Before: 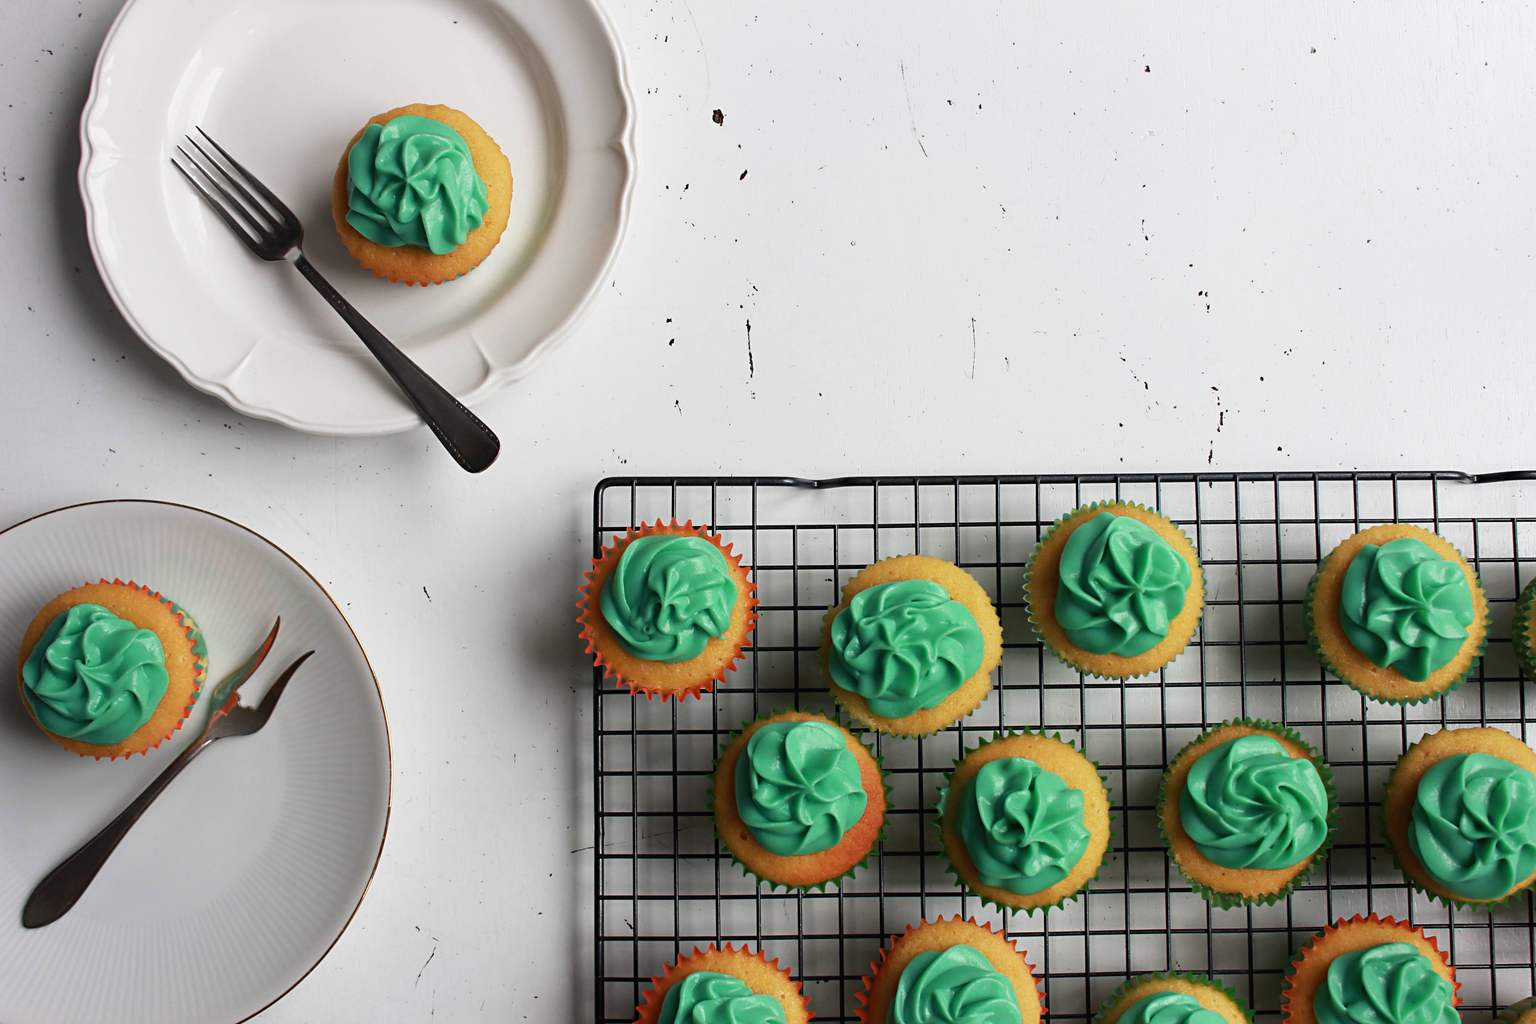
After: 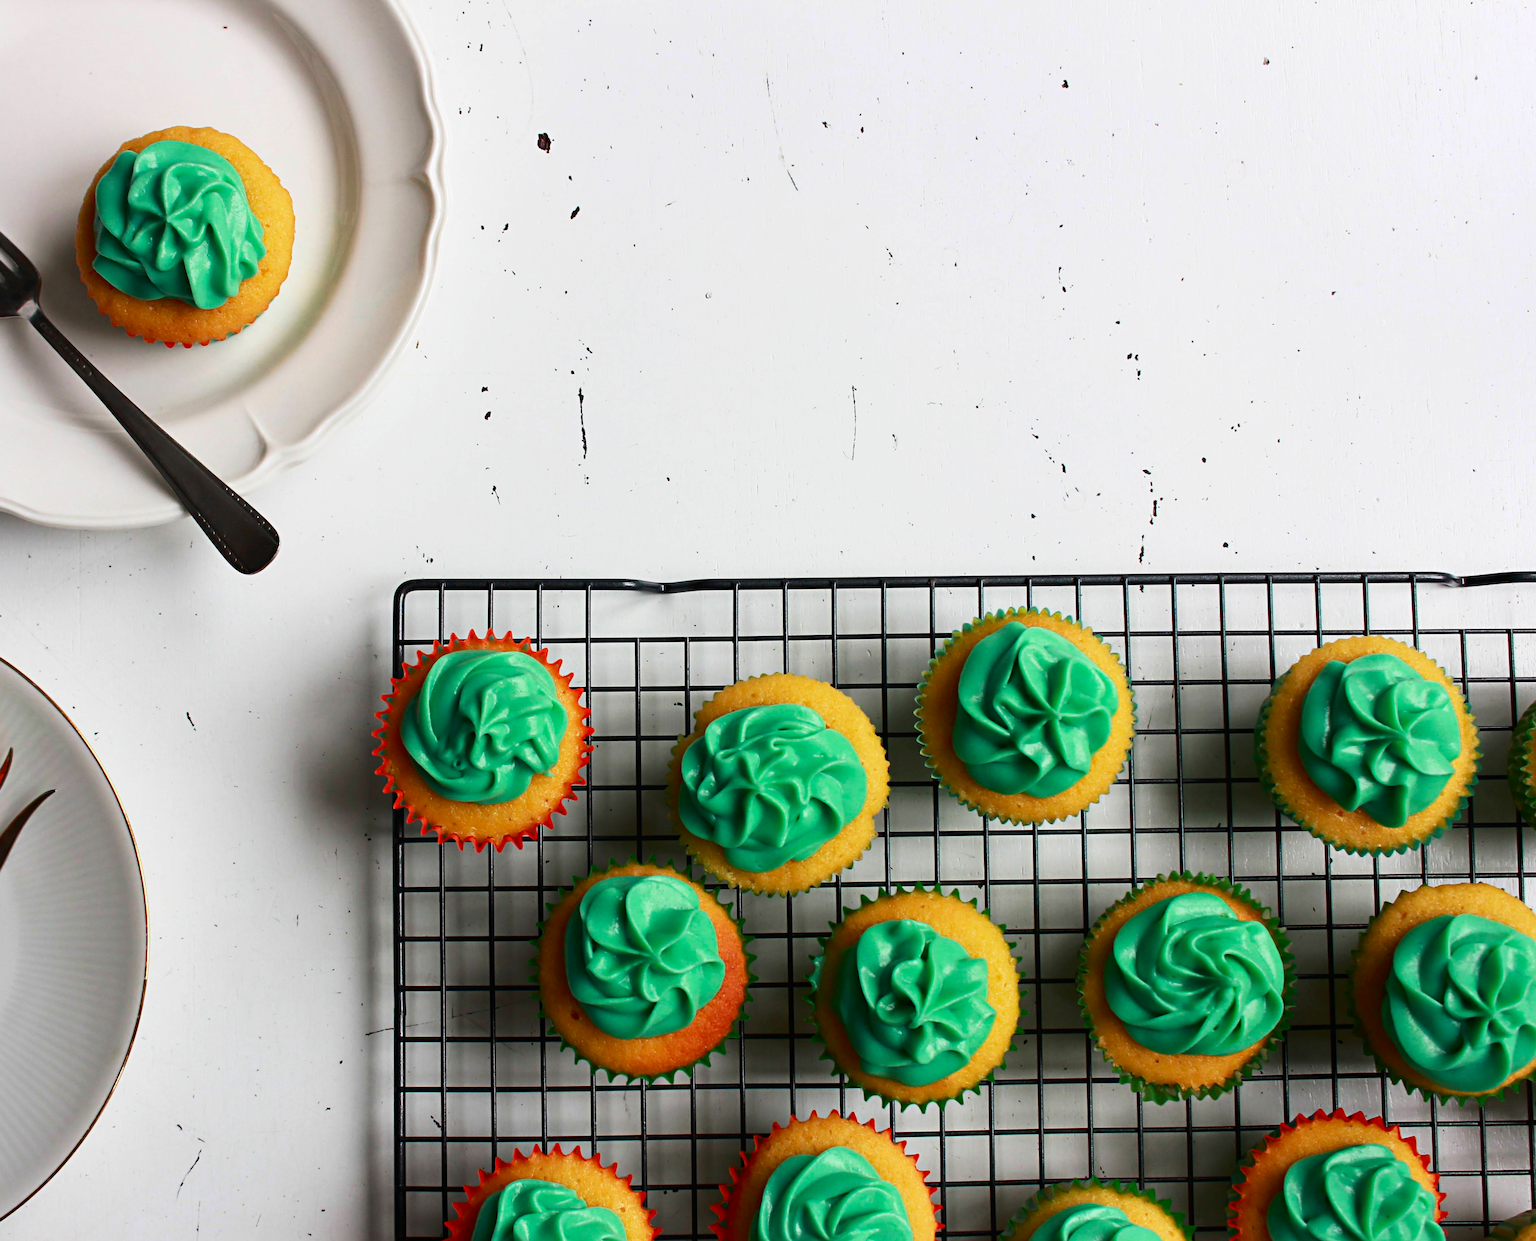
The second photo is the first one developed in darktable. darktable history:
contrast brightness saturation: contrast 0.16, saturation 0.32
crop: left 17.582%, bottom 0.031%
